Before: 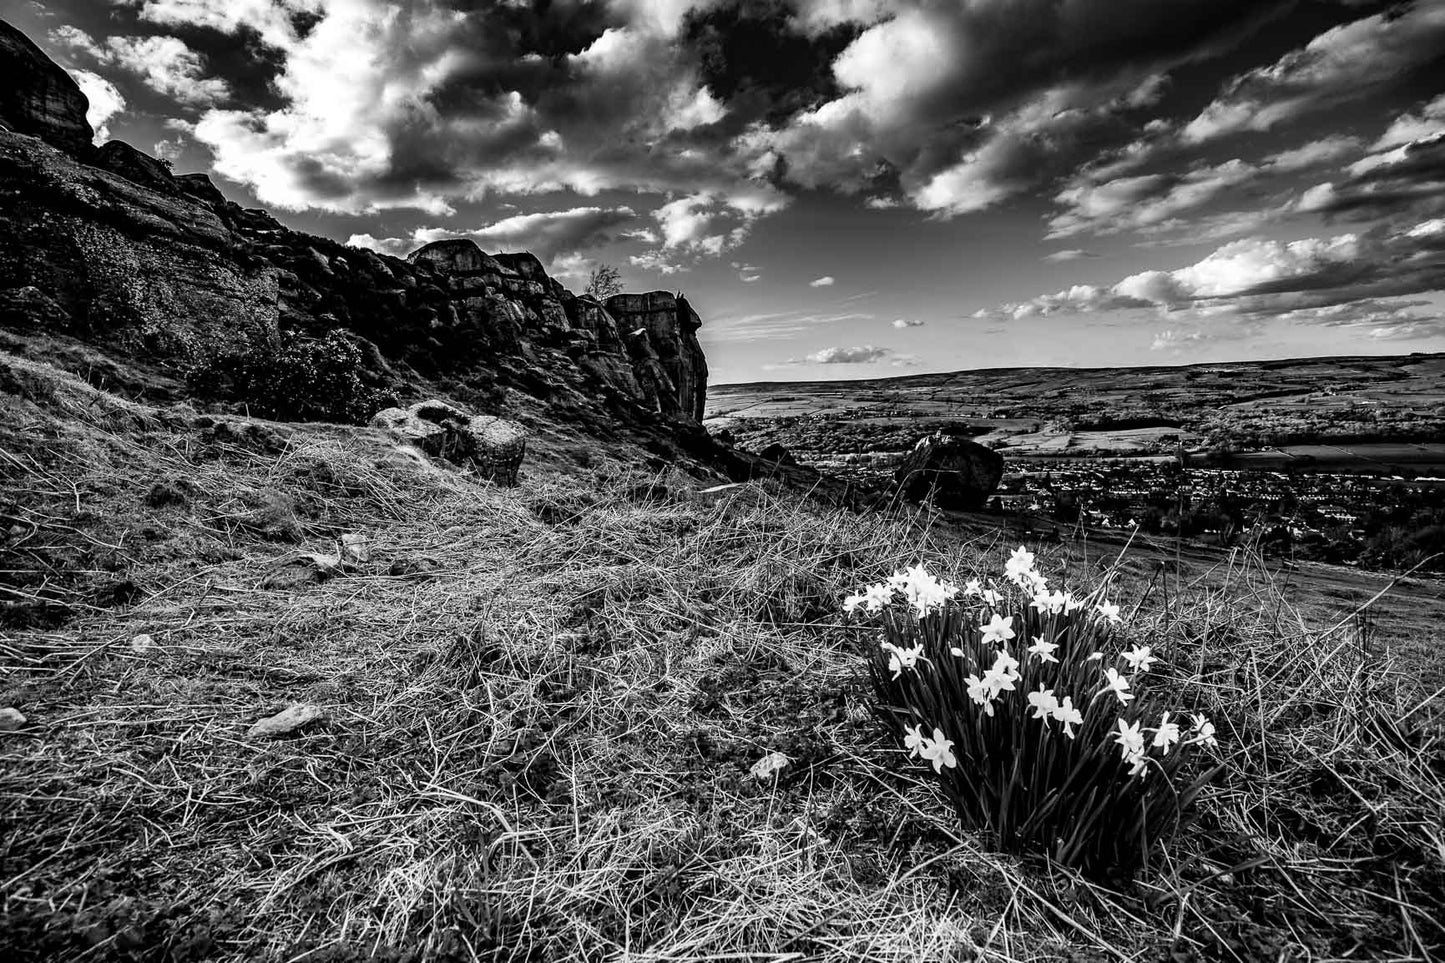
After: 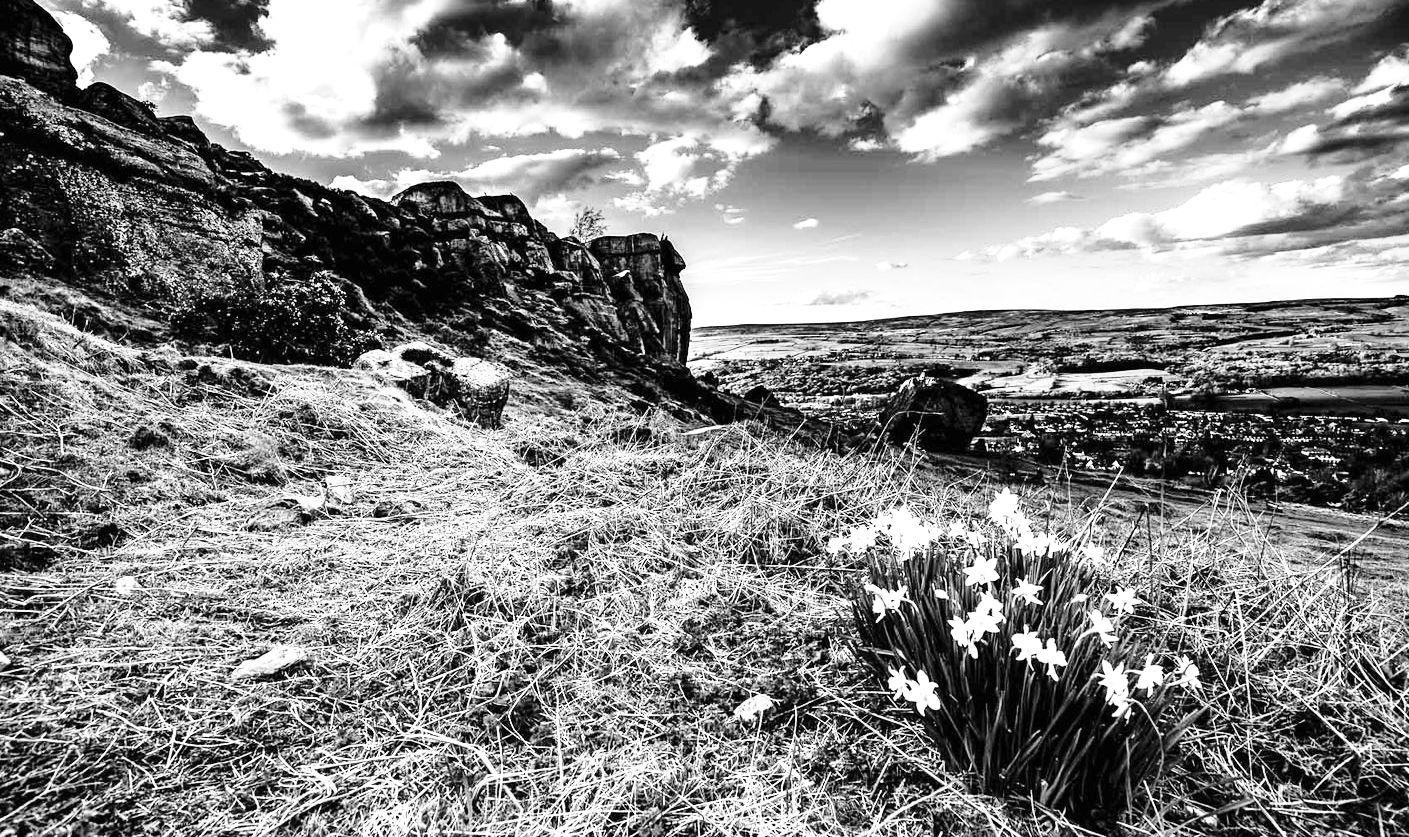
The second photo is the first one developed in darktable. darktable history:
crop: left 1.136%, top 6.126%, right 1.327%, bottom 6.886%
exposure: black level correction 0, exposure 0.875 EV, compensate highlight preservation false
base curve: curves: ch0 [(0, 0) (0.028, 0.03) (0.121, 0.232) (0.46, 0.748) (0.859, 0.968) (1, 1)], preserve colors none
shadows and highlights: radius 126.8, shadows 30.46, highlights -30.49, low approximation 0.01, soften with gaussian
